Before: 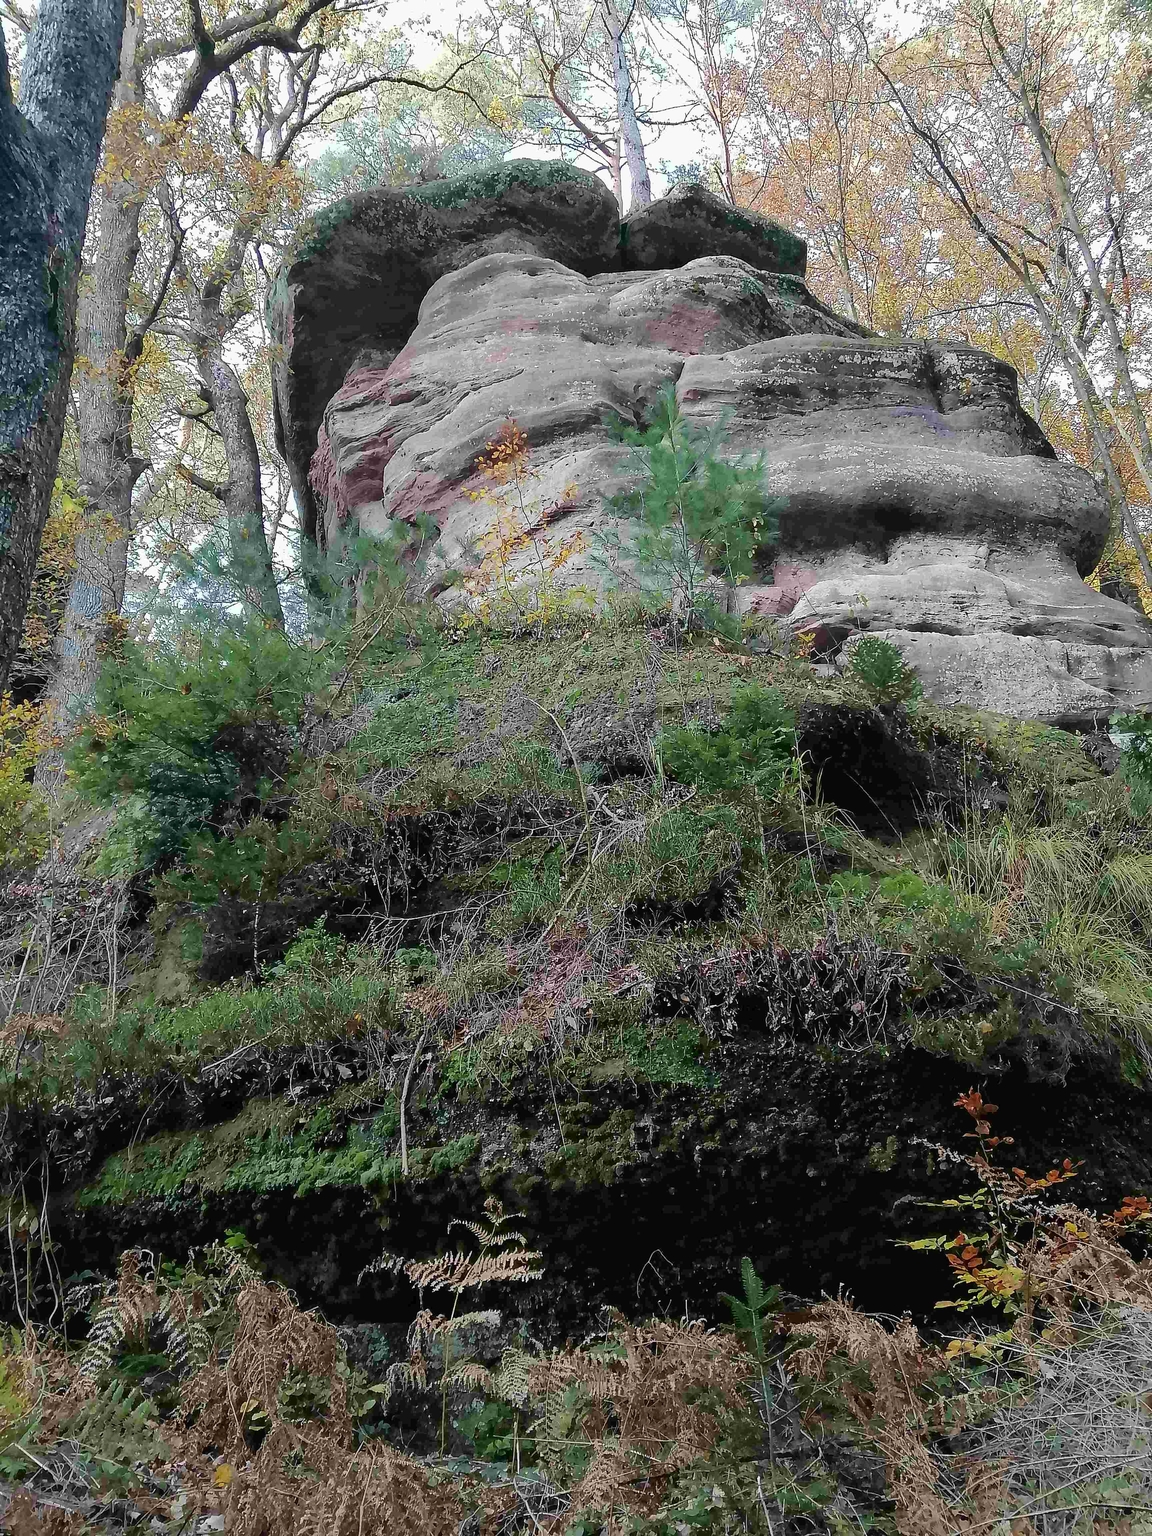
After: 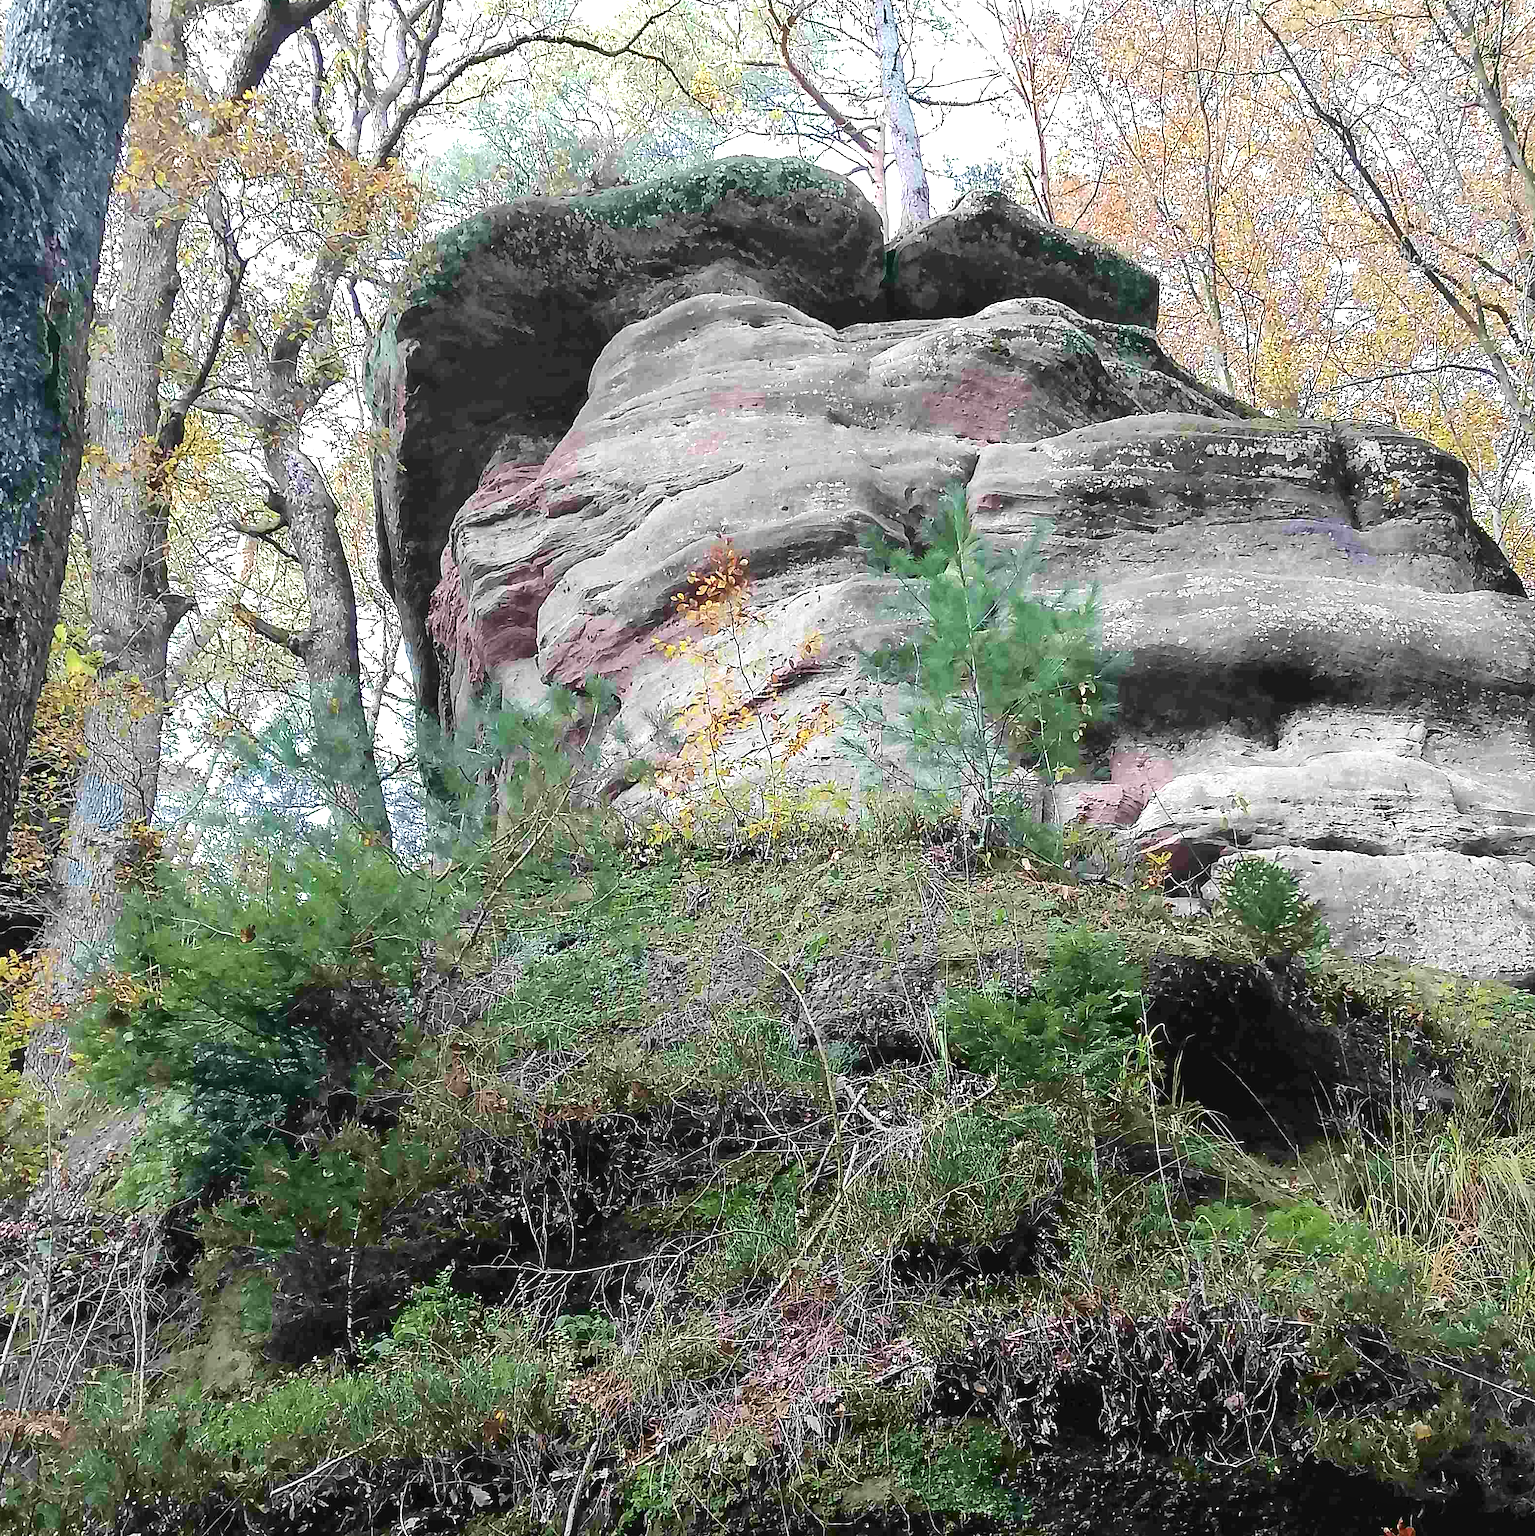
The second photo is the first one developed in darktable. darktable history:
exposure: black level correction -0.002, exposure 0.539 EV, compensate highlight preservation false
shadows and highlights: shadows -28.22, highlights 30.01
crop: left 1.542%, top 3.46%, right 7.709%, bottom 28.435%
